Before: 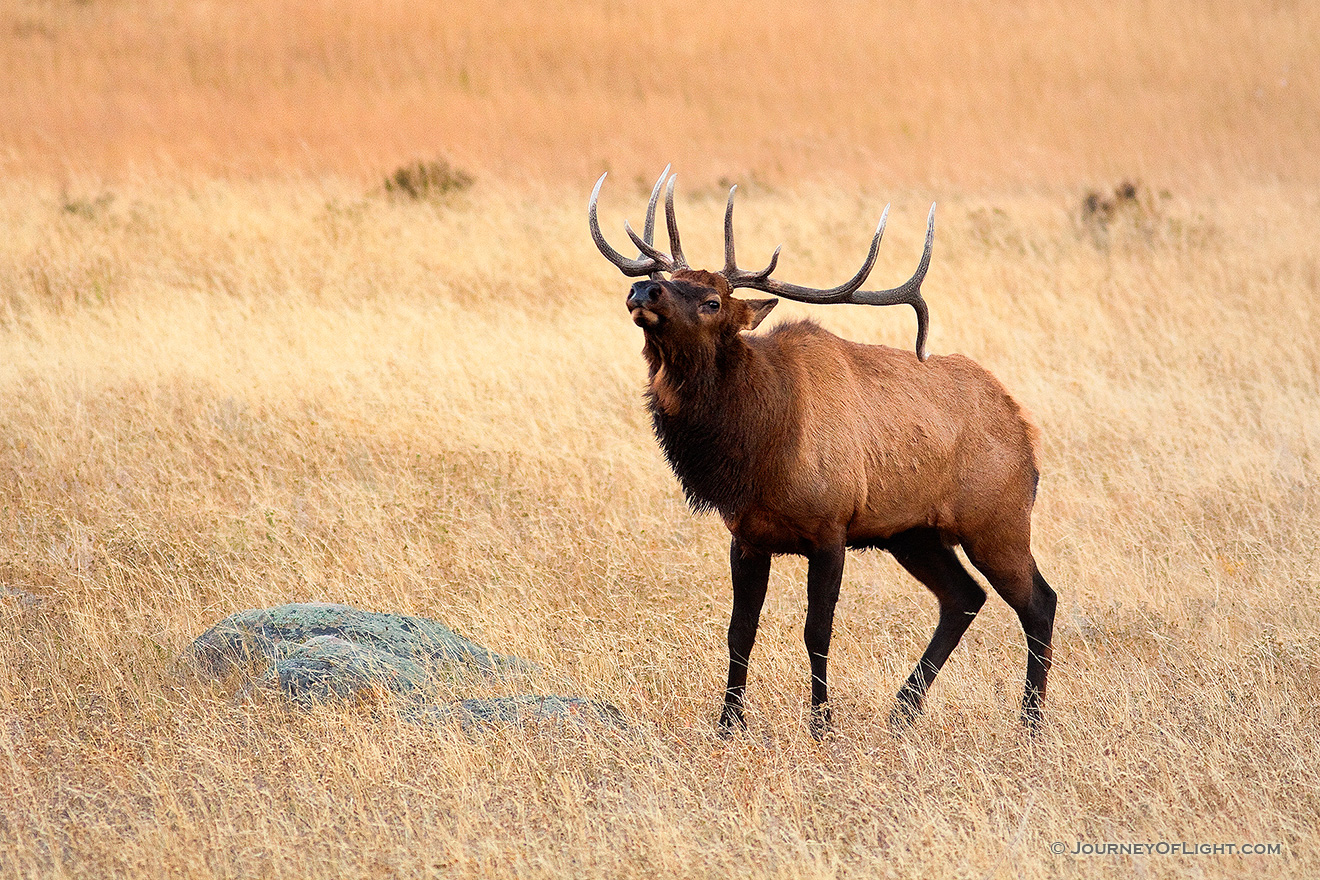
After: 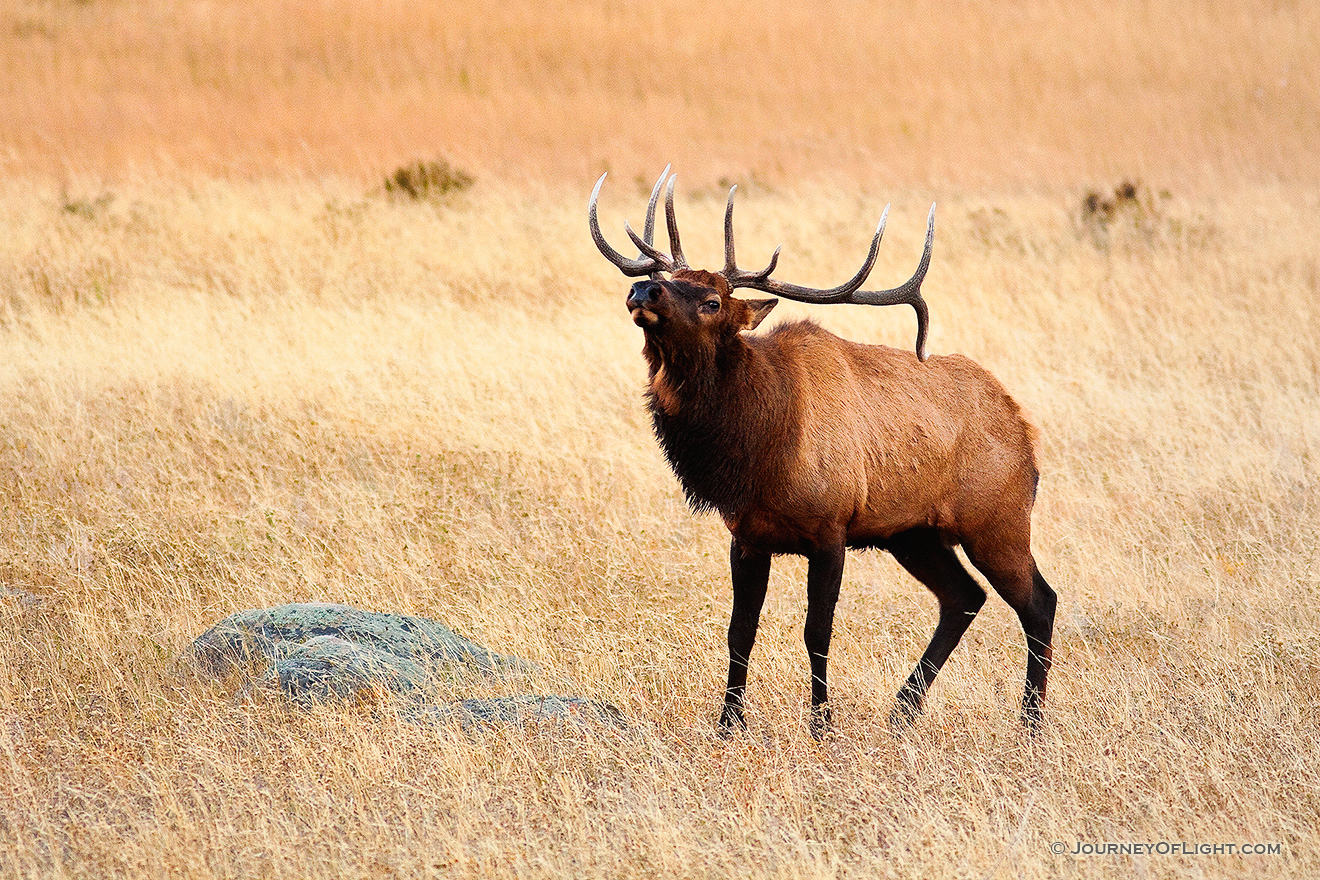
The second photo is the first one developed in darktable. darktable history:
shadows and highlights: shadows 32.28, highlights -31.49, highlights color adjustment 46.57%, soften with gaussian
tone curve: curves: ch0 [(0, 0.01) (0.037, 0.032) (0.131, 0.108) (0.275, 0.258) (0.483, 0.512) (0.61, 0.661) (0.696, 0.742) (0.792, 0.834) (0.911, 0.936) (0.997, 0.995)]; ch1 [(0, 0) (0.308, 0.29) (0.425, 0.411) (0.503, 0.502) (0.551, 0.563) (0.683, 0.706) (0.746, 0.77) (1, 1)]; ch2 [(0, 0) (0.246, 0.233) (0.36, 0.352) (0.415, 0.415) (0.485, 0.487) (0.502, 0.502) (0.525, 0.523) (0.545, 0.552) (0.587, 0.6) (0.636, 0.652) (0.711, 0.729) (0.845, 0.855) (0.998, 0.977)], preserve colors none
